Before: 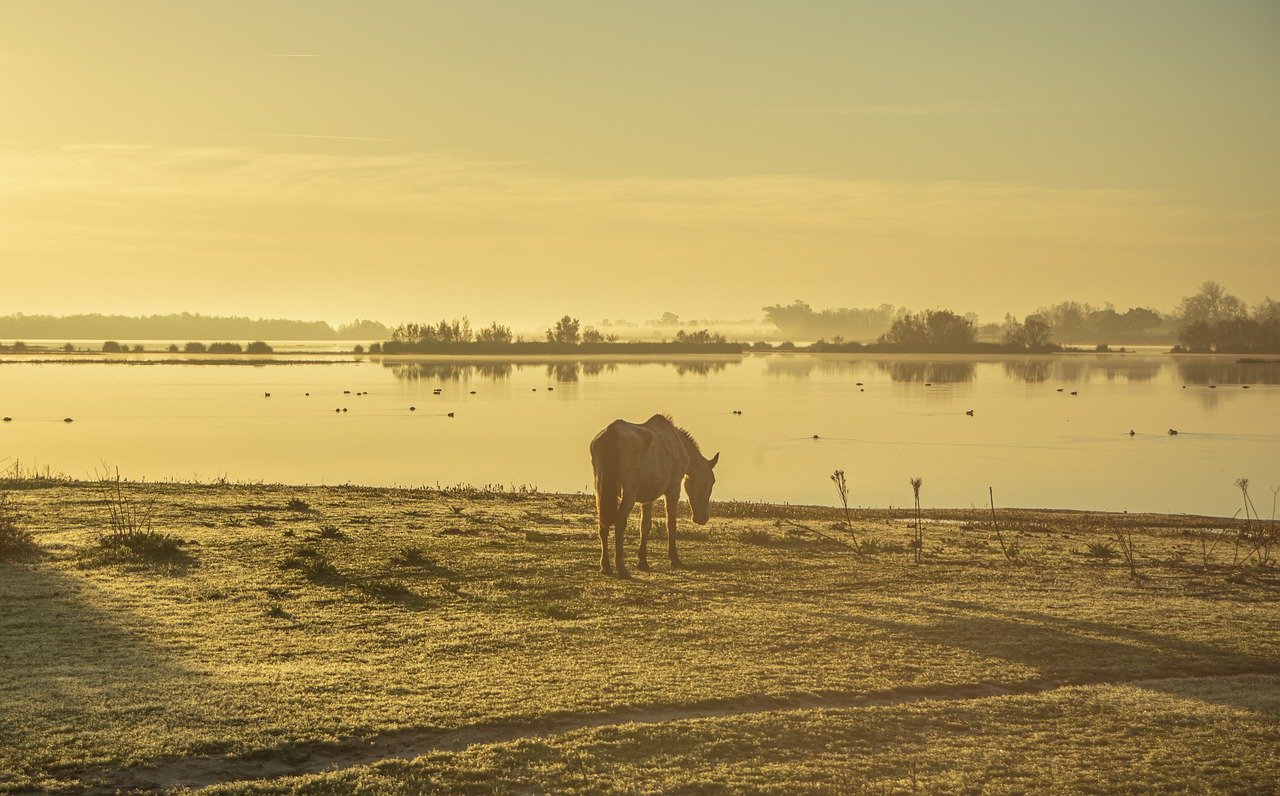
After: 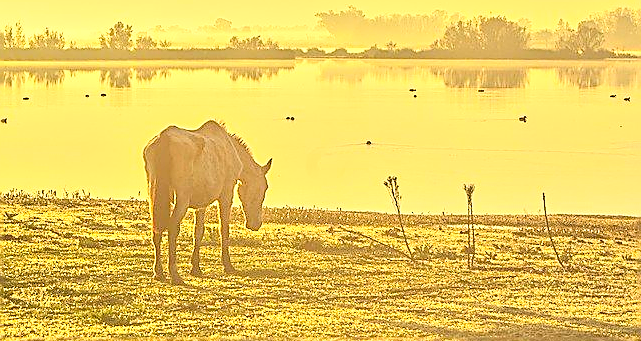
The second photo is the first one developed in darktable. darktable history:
sharpen: radius 1.403, amount 1.239, threshold 0.641
tone equalizer: -7 EV 0.156 EV, -6 EV 0.62 EV, -5 EV 1.12 EV, -4 EV 1.34 EV, -3 EV 1.14 EV, -2 EV 0.6 EV, -1 EV 0.16 EV, smoothing diameter 2.04%, edges refinement/feathering 17.84, mask exposure compensation -1.57 EV, filter diffusion 5
crop: left 34.978%, top 37.053%, right 14.879%, bottom 20.094%
color balance rgb: perceptual saturation grading › global saturation 12.56%
contrast brightness saturation: contrast 0.2, brightness 0.154, saturation 0.139
